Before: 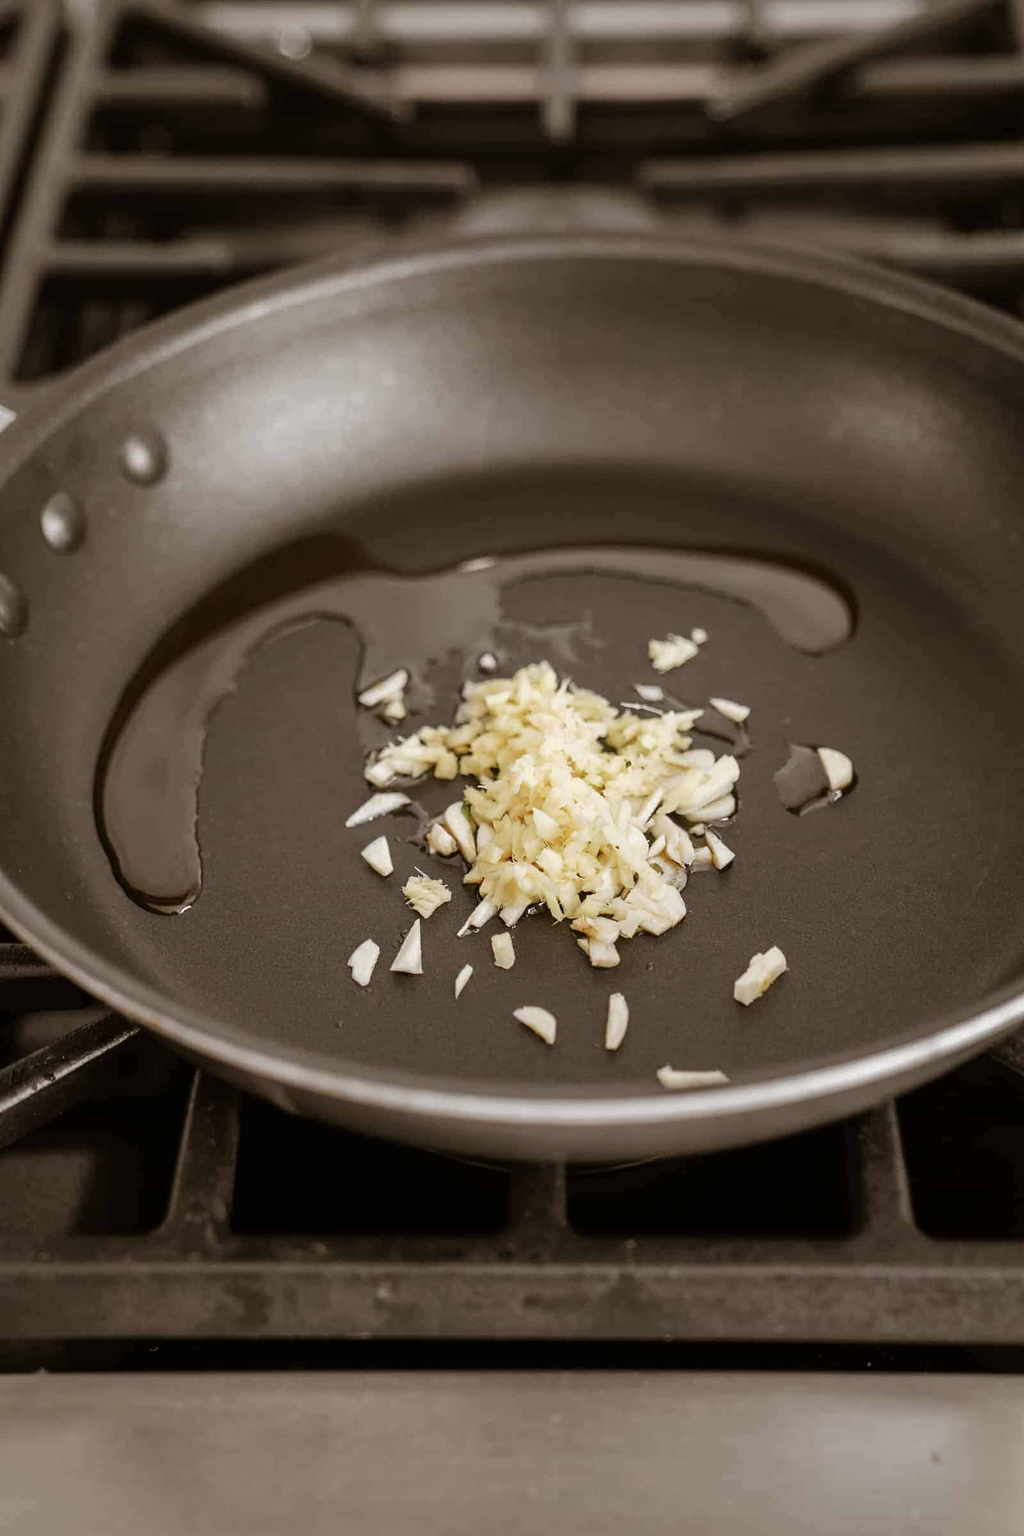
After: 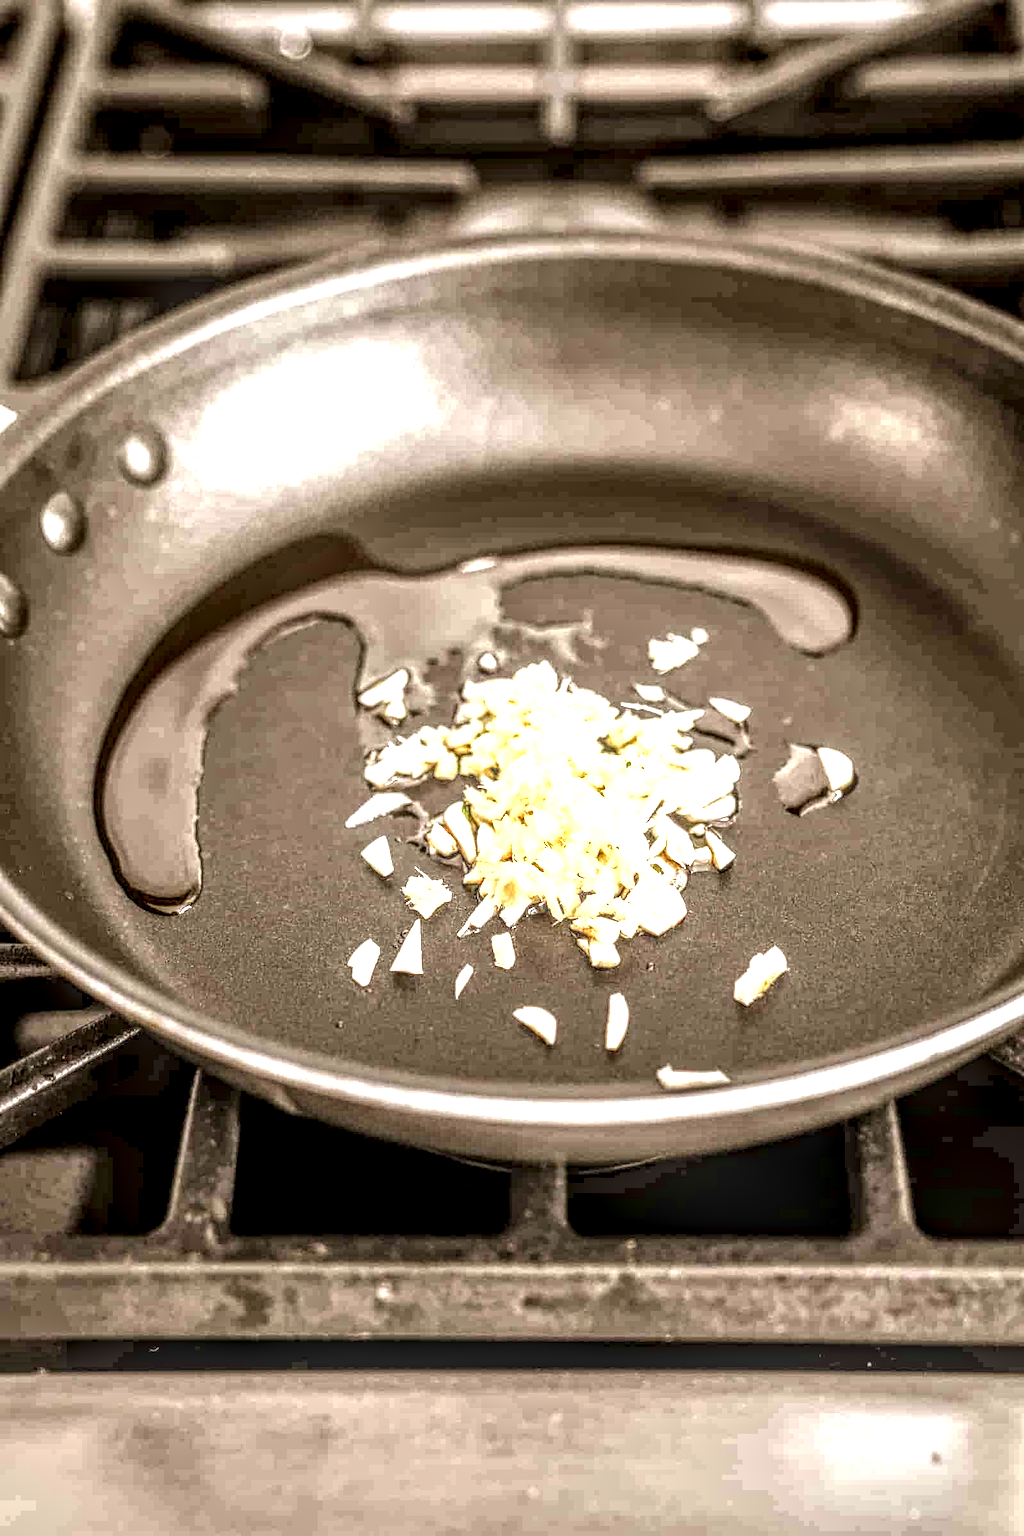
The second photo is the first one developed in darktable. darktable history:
local contrast: highlights 4%, shadows 2%, detail 298%, midtone range 0.304
exposure: black level correction 0, exposure 1.439 EV, compensate exposure bias true, compensate highlight preservation false
